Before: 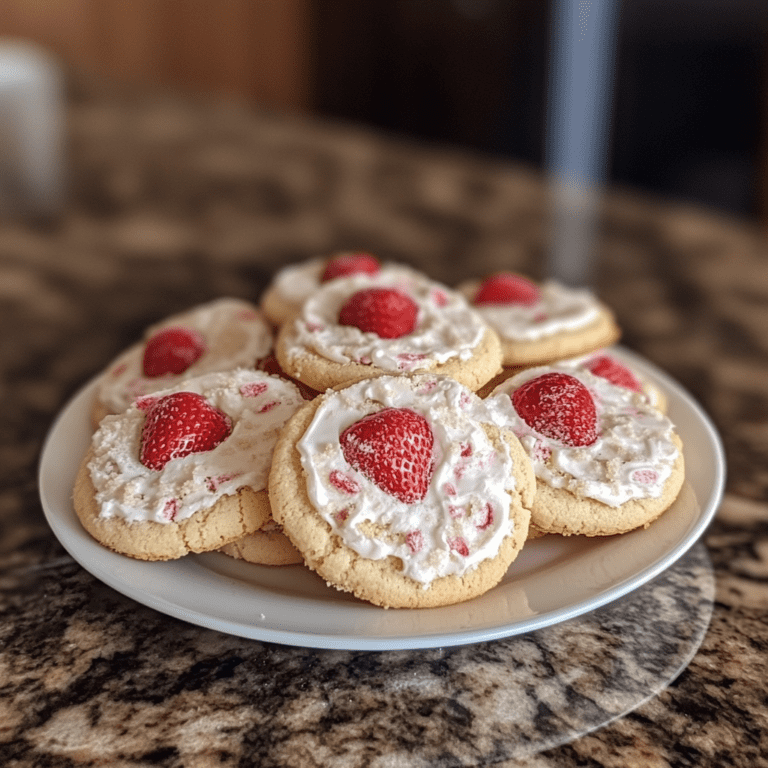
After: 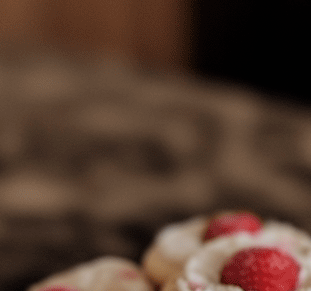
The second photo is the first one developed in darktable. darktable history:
crop: left 15.452%, top 5.459%, right 43.956%, bottom 56.62%
filmic rgb: black relative exposure -7.15 EV, white relative exposure 5.36 EV, hardness 3.02, color science v6 (2022)
